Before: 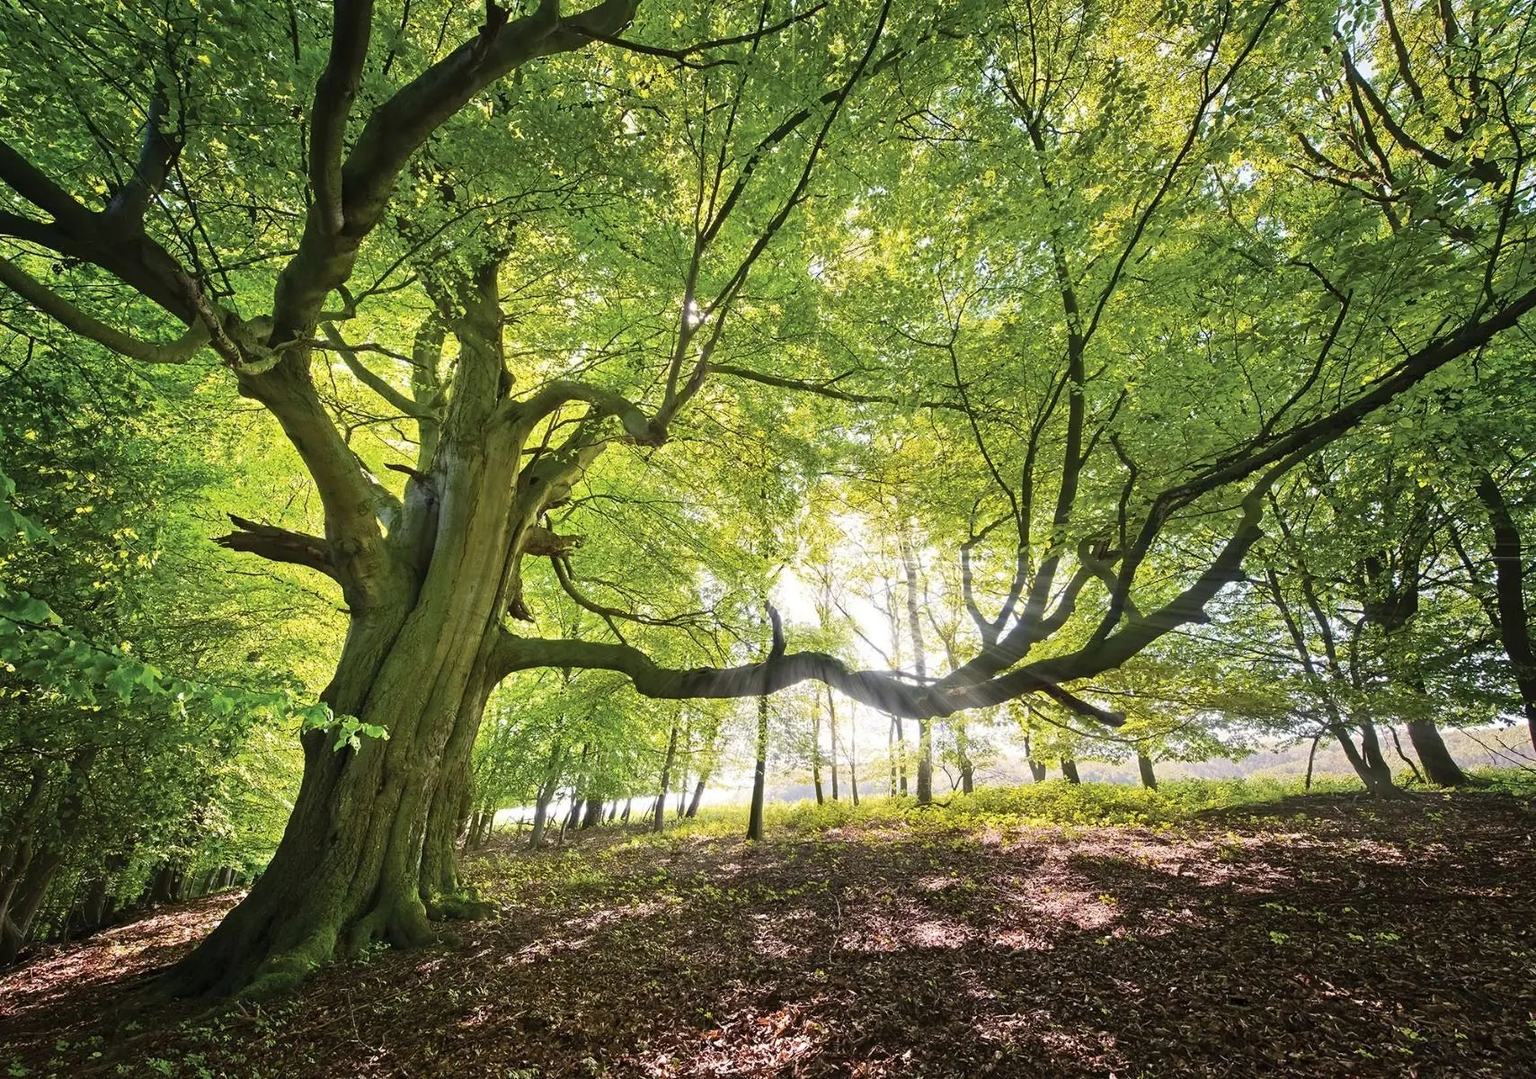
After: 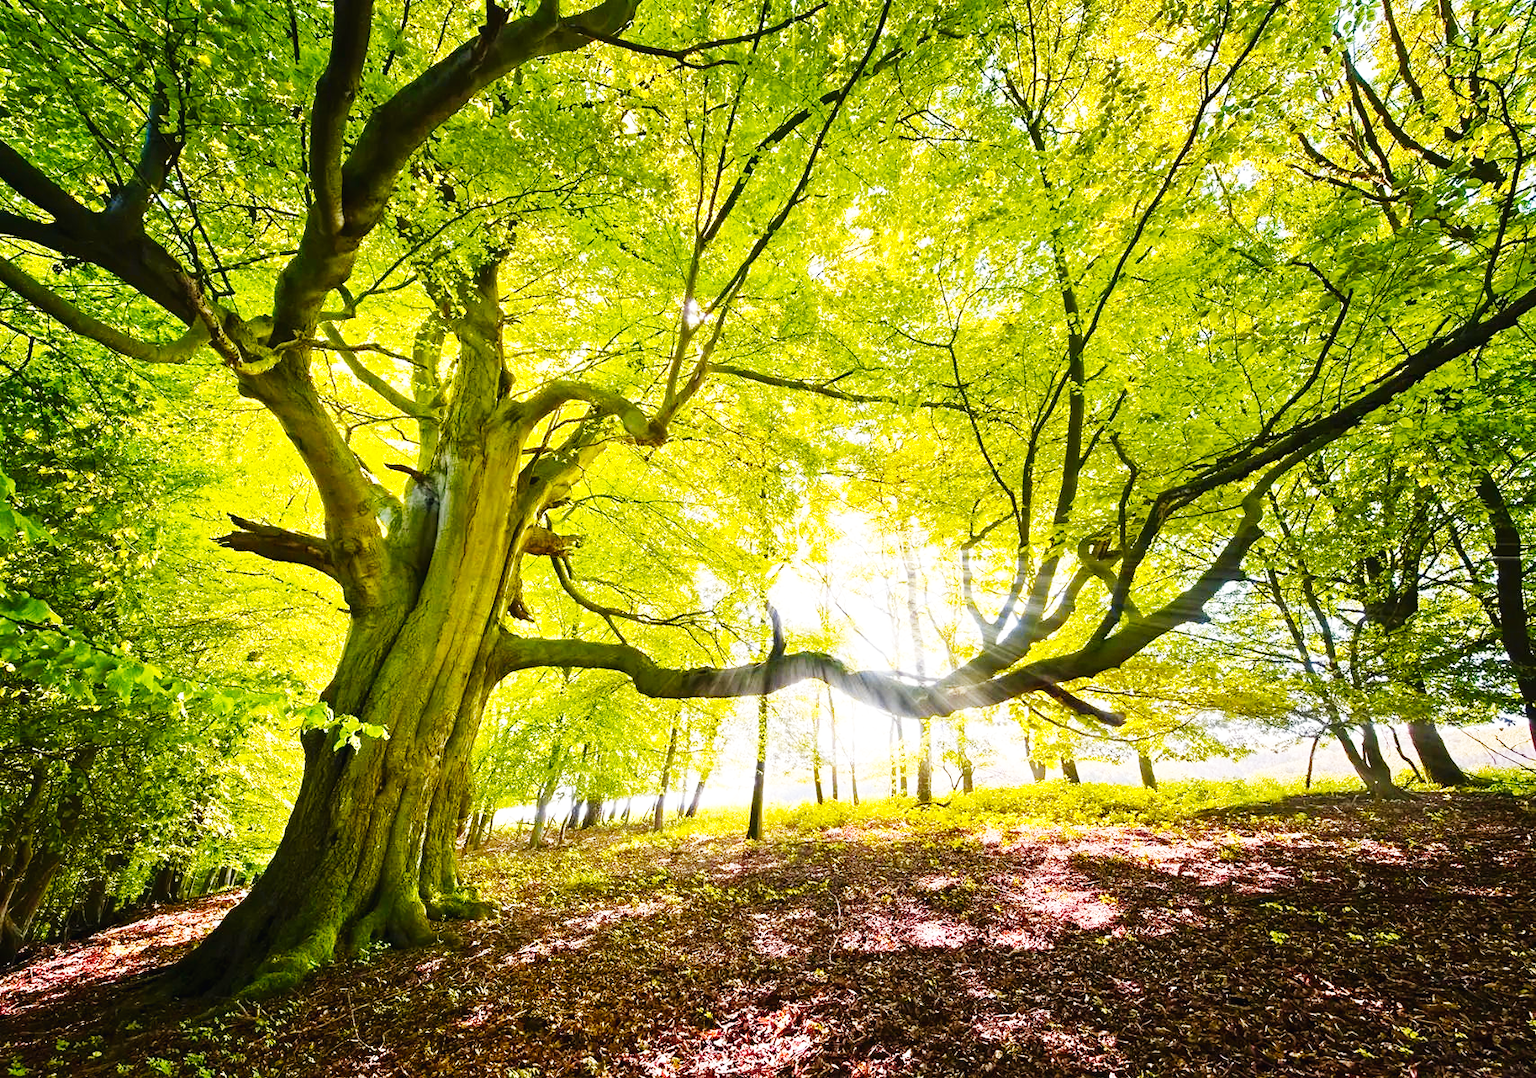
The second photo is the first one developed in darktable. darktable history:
base curve: curves: ch0 [(0, 0.003) (0.001, 0.002) (0.006, 0.004) (0.02, 0.022) (0.048, 0.086) (0.094, 0.234) (0.162, 0.431) (0.258, 0.629) (0.385, 0.8) (0.548, 0.918) (0.751, 0.988) (1, 1)], preserve colors none
color balance rgb: linear chroma grading › shadows 31.697%, linear chroma grading › global chroma -2.101%, linear chroma grading › mid-tones 3.677%, perceptual saturation grading › global saturation 29.371%, hue shift -8.57°
